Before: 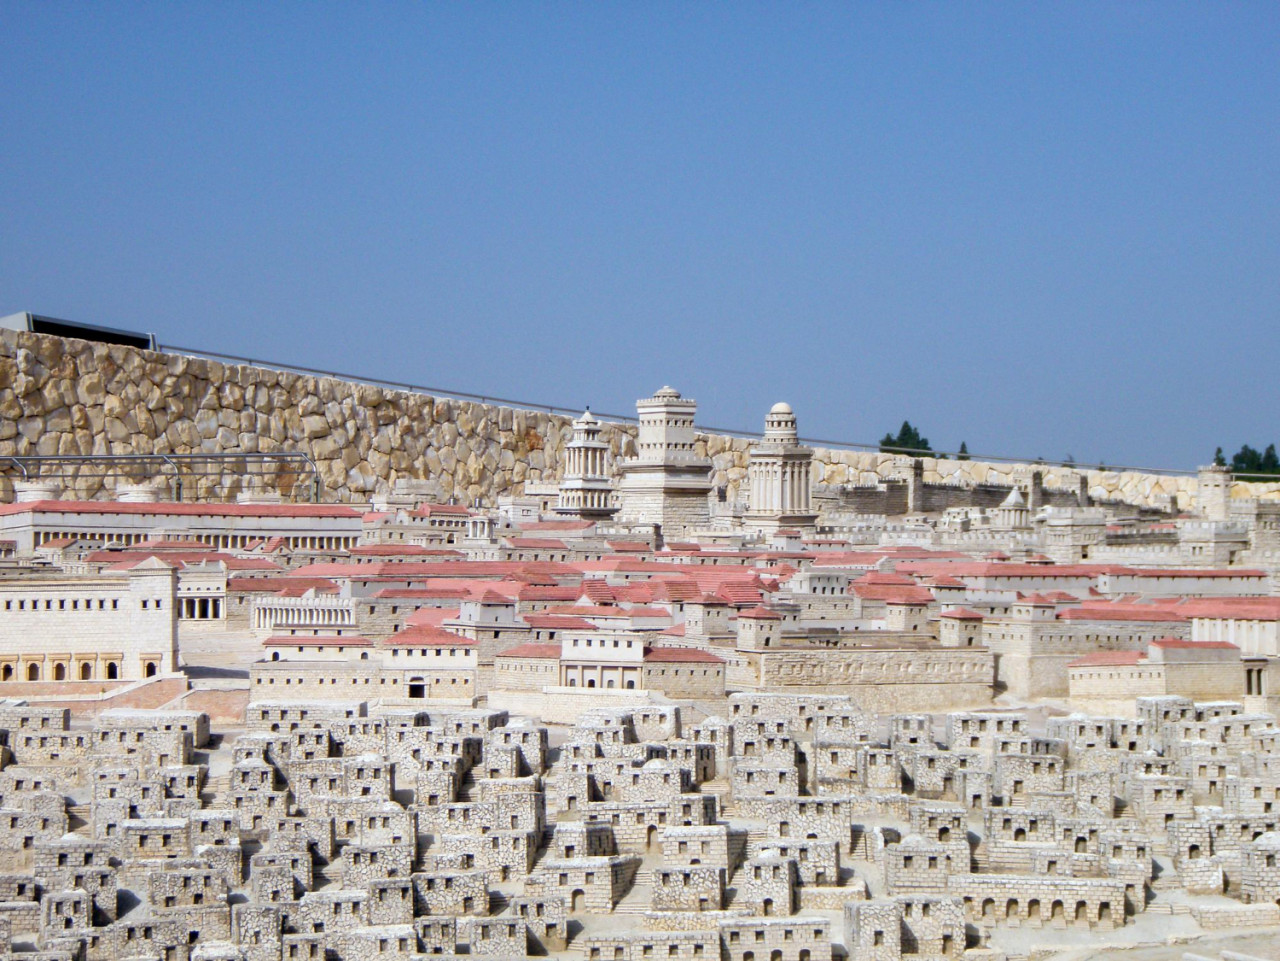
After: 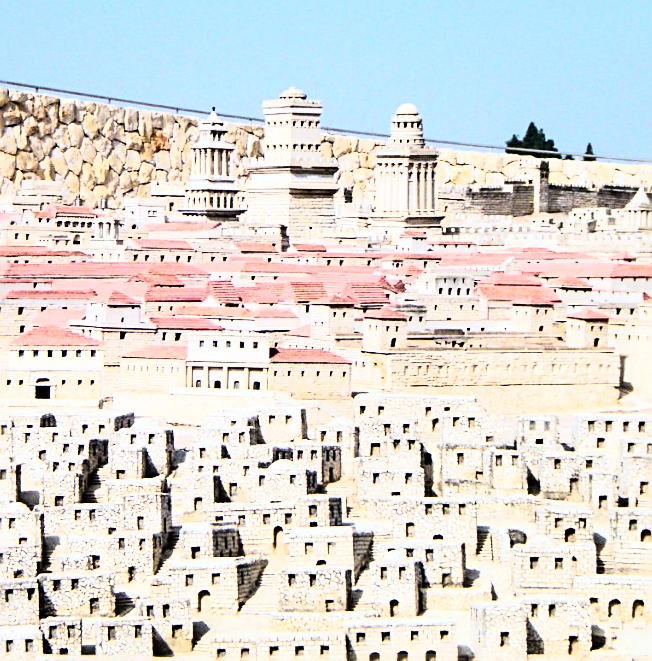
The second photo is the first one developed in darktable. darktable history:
sharpen: radius 2.531, amount 0.628
crop and rotate: left 29.237%, top 31.152%, right 19.807%
rgb curve: curves: ch0 [(0, 0) (0.21, 0.15) (0.24, 0.21) (0.5, 0.75) (0.75, 0.96) (0.89, 0.99) (1, 1)]; ch1 [(0, 0.02) (0.21, 0.13) (0.25, 0.2) (0.5, 0.67) (0.75, 0.9) (0.89, 0.97) (1, 1)]; ch2 [(0, 0.02) (0.21, 0.13) (0.25, 0.2) (0.5, 0.67) (0.75, 0.9) (0.89, 0.97) (1, 1)], compensate middle gray true
tone equalizer: on, module defaults
